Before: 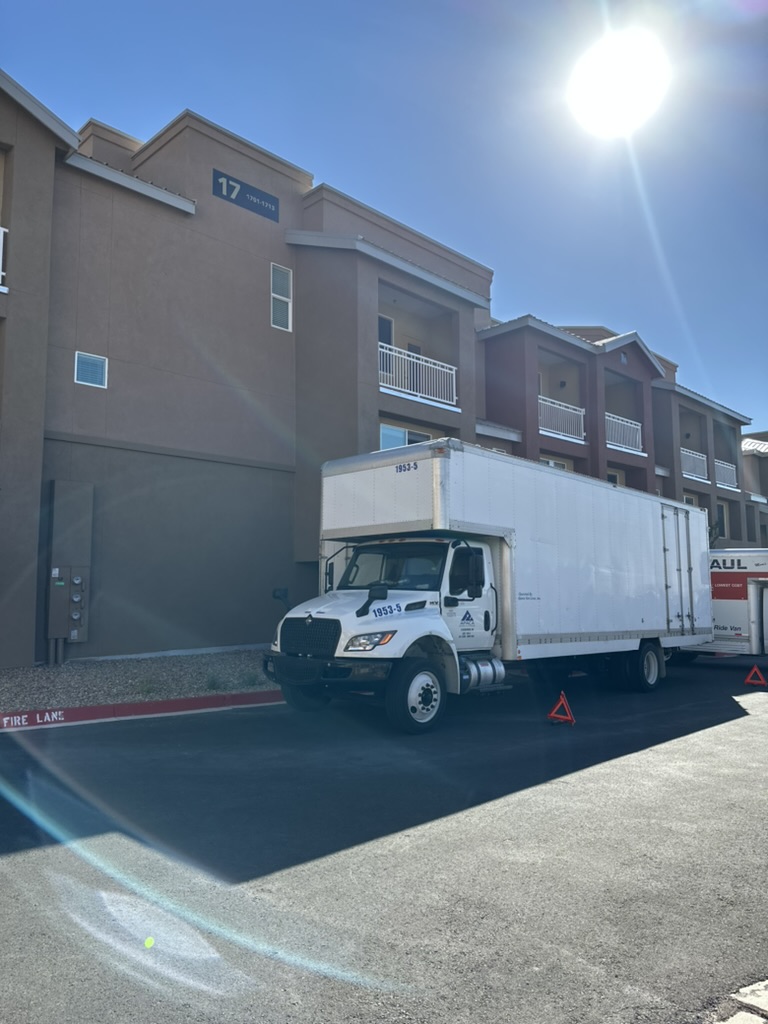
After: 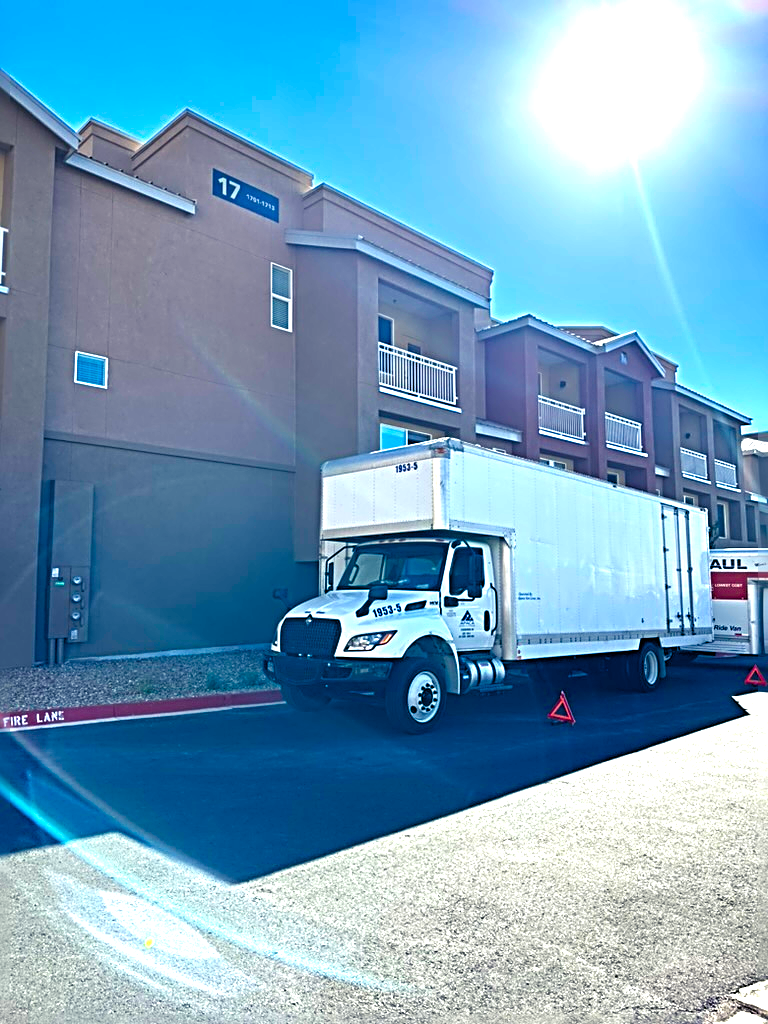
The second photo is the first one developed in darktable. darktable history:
sharpen: radius 3.708, amount 0.944
color balance rgb: shadows lift › luminance -21.378%, shadows lift › chroma 6.659%, shadows lift › hue 267.36°, linear chroma grading › global chroma 0.788%, perceptual saturation grading › global saturation 35.088%, perceptual saturation grading › highlights -29.824%, perceptual saturation grading › shadows 34.716%, perceptual brilliance grading › global brilliance 30.157%, global vibrance 33.18%
